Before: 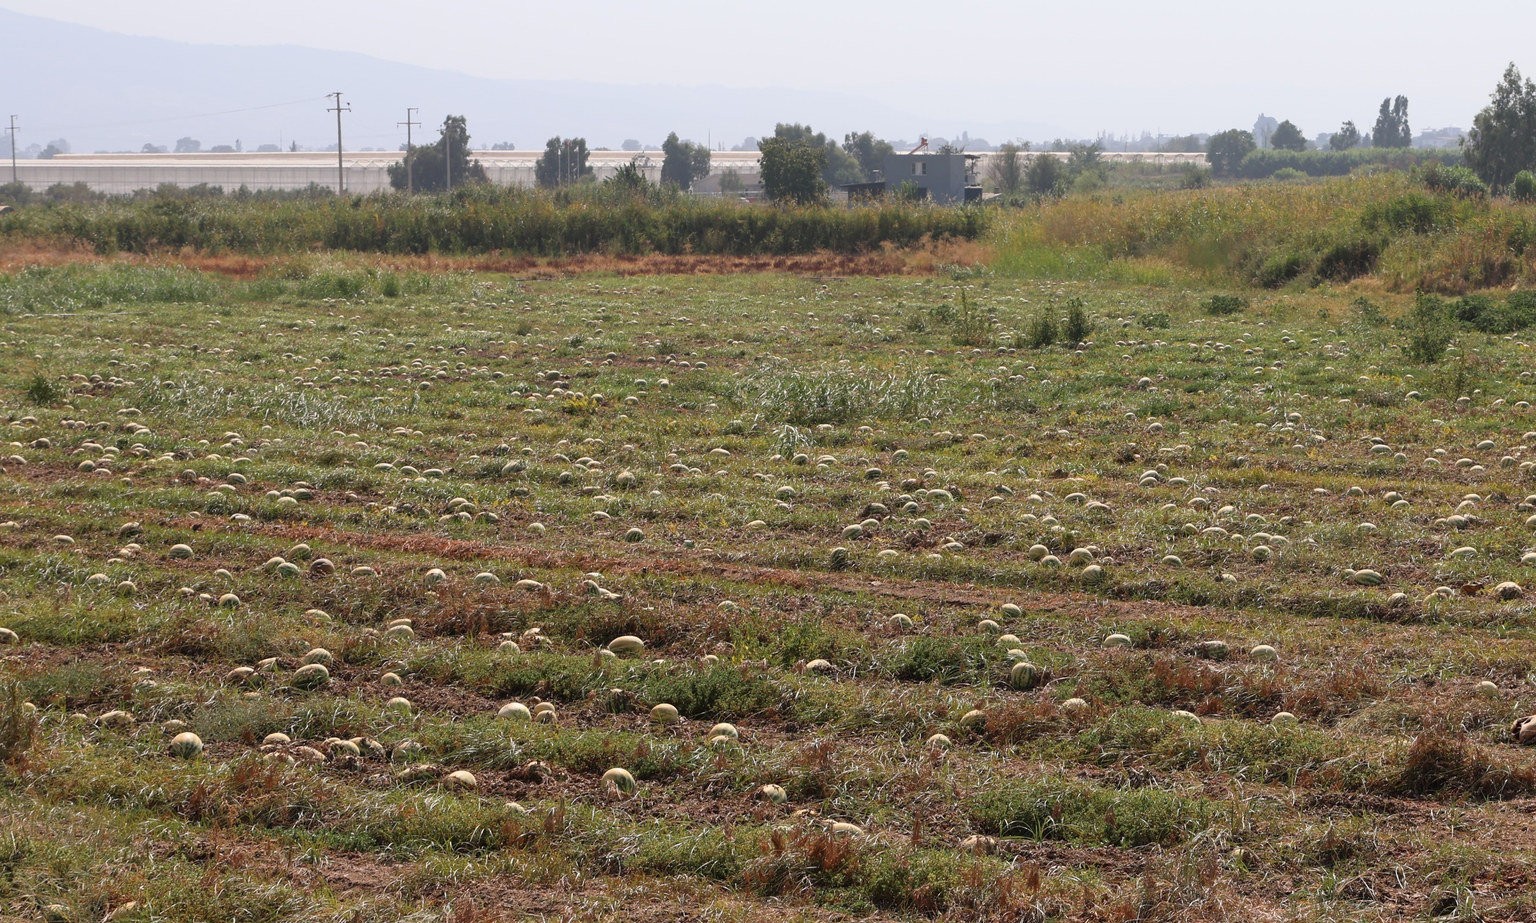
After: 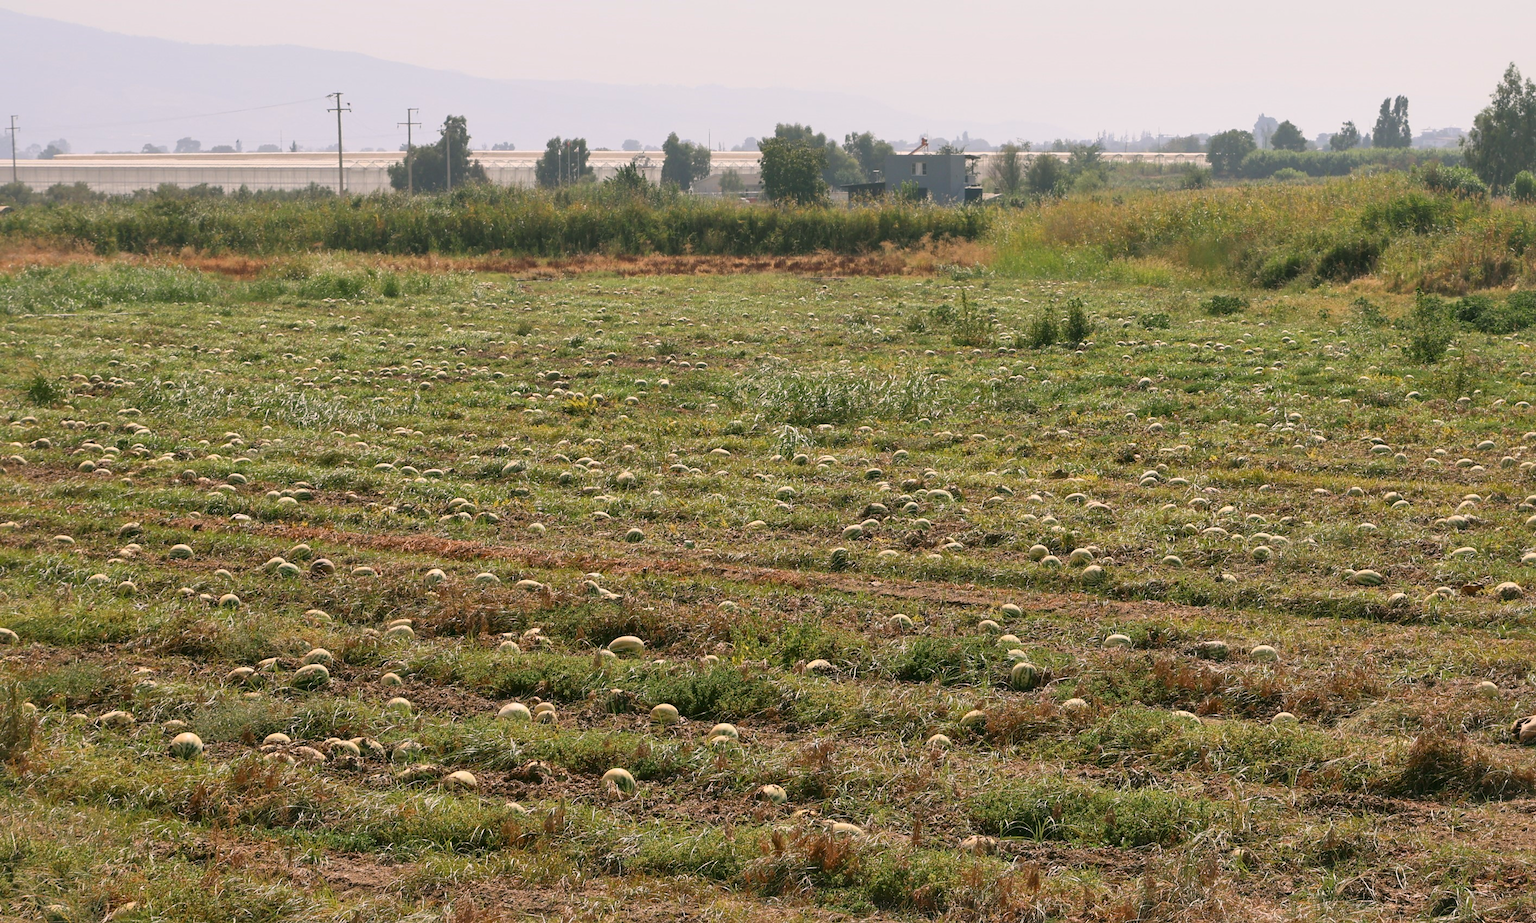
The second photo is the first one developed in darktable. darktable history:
local contrast: mode bilateral grid, contrast 19, coarseness 100, detail 150%, midtone range 0.2
tone equalizer: on, module defaults
contrast brightness saturation: contrast -0.102, brightness 0.044, saturation 0.085
color correction: highlights a* 4.25, highlights b* 4.94, shadows a* -6.95, shadows b* 4.62
